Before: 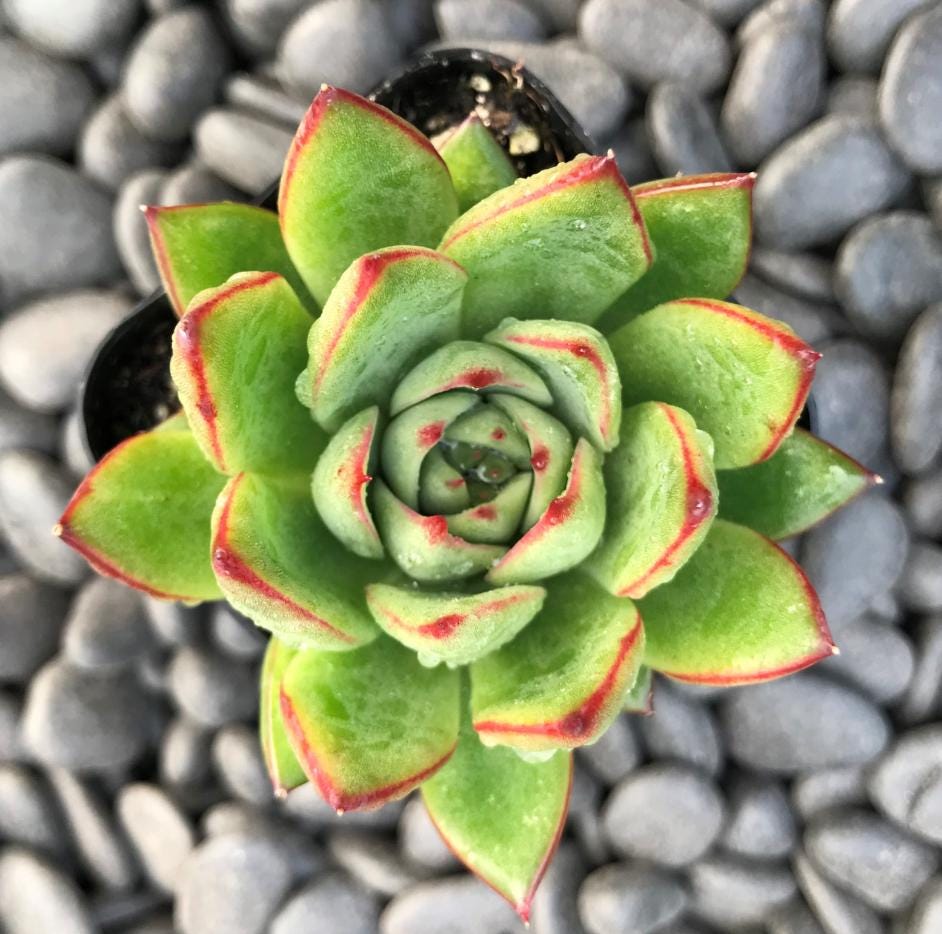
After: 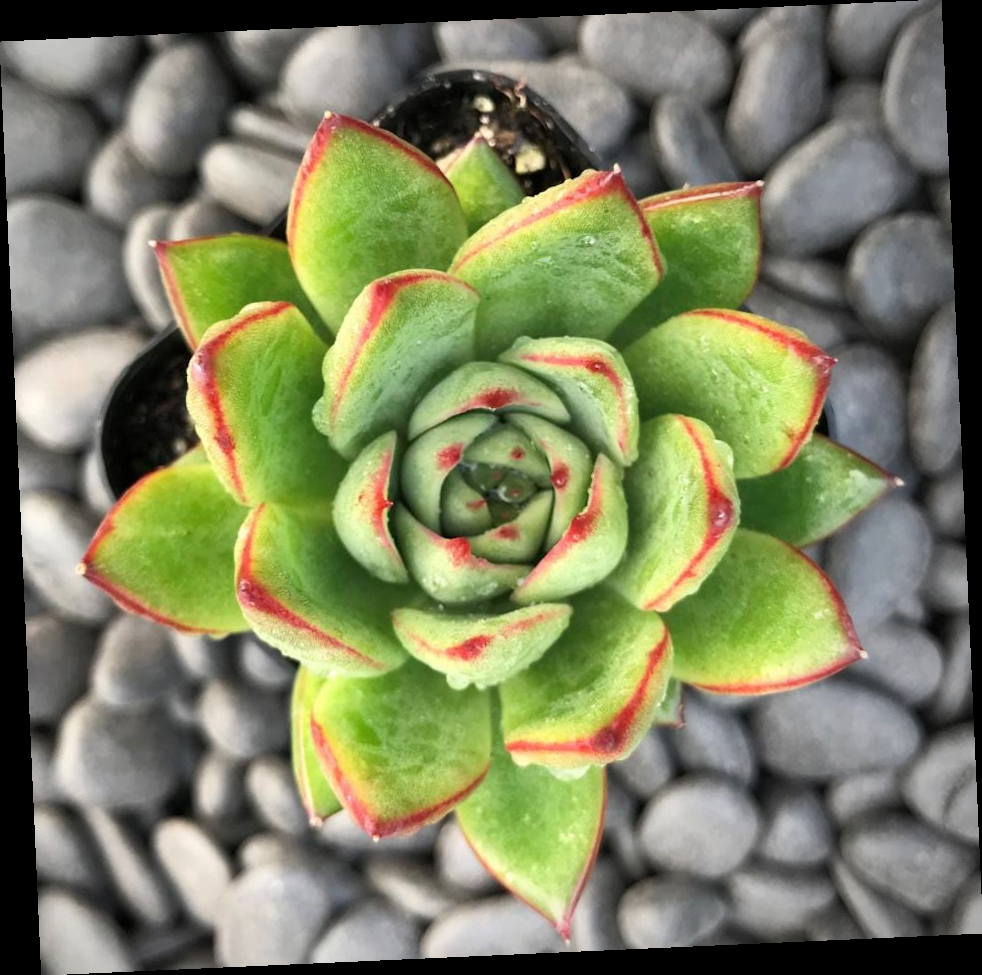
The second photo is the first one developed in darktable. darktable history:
rotate and perspective: rotation -2.56°, automatic cropping off
vignetting: center (-0.15, 0.013)
